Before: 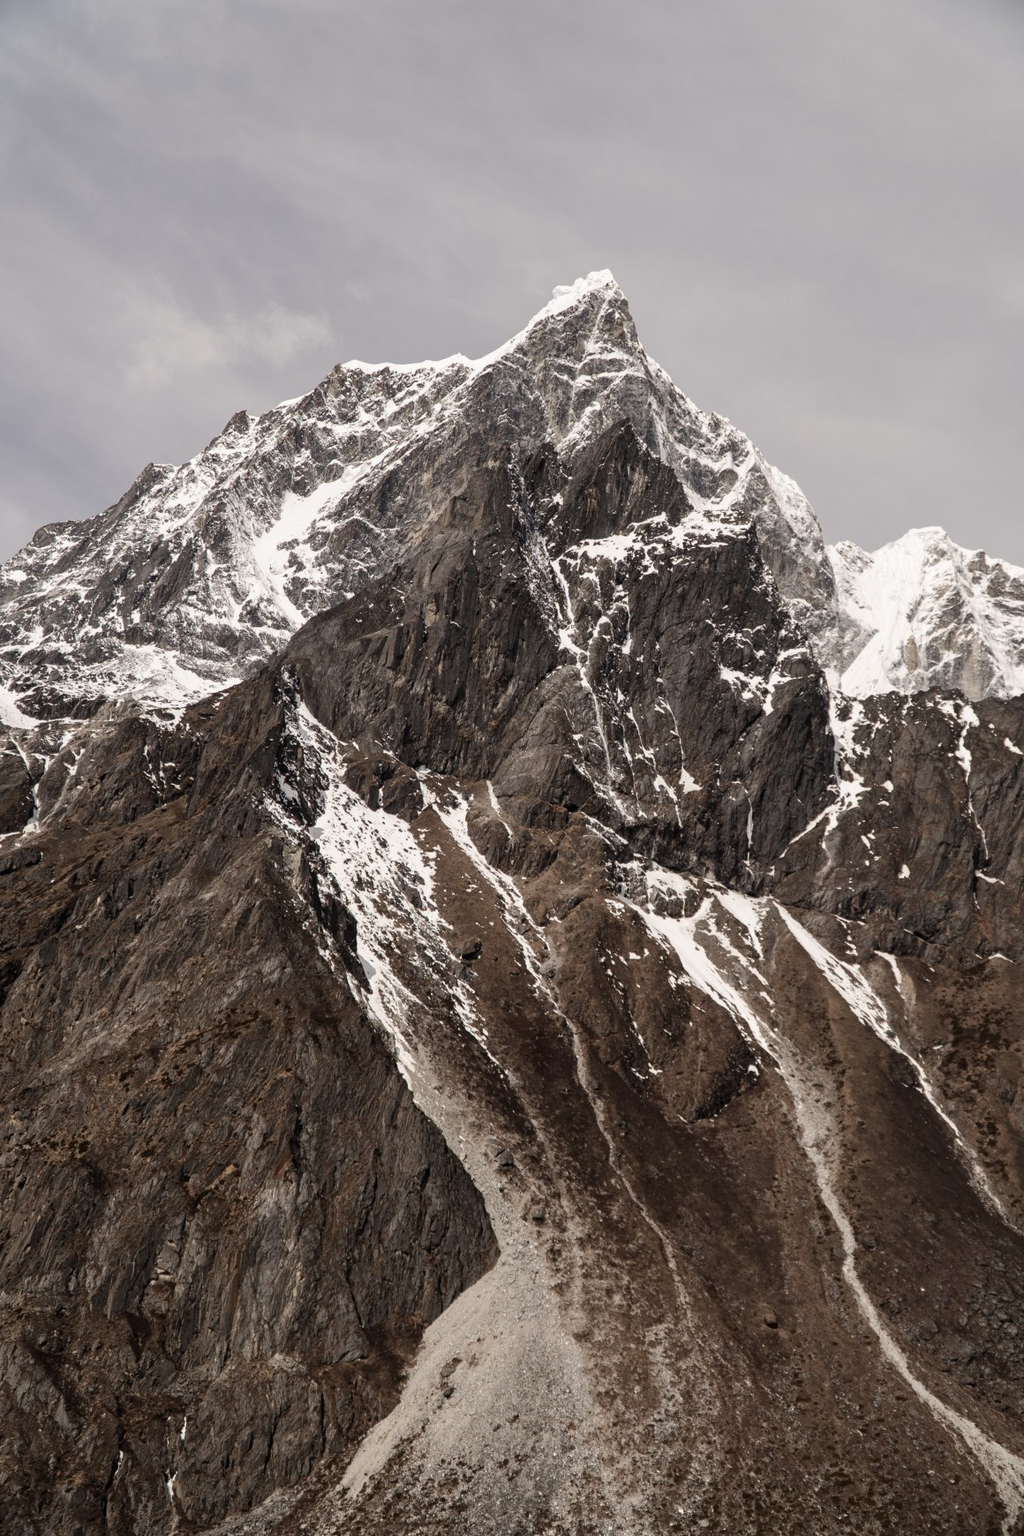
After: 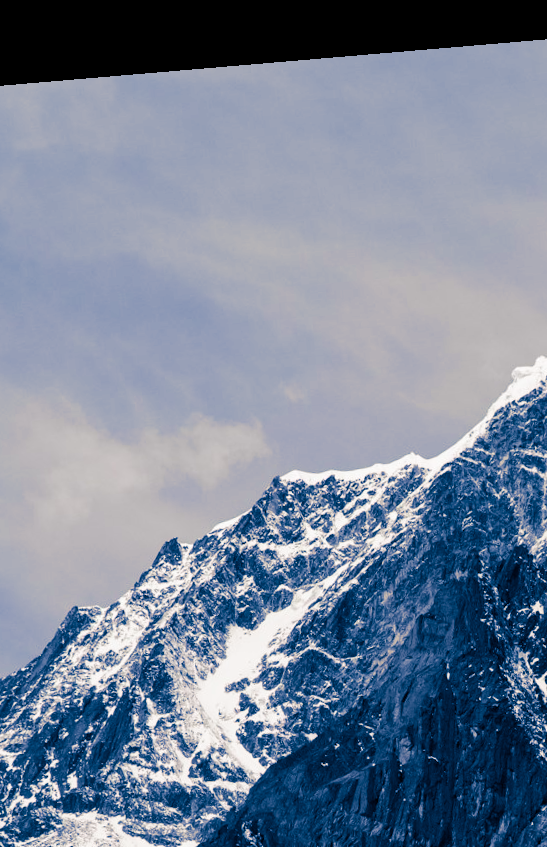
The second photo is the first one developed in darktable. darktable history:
crop and rotate: left 10.817%, top 0.062%, right 47.194%, bottom 53.626%
split-toning: shadows › hue 226.8°, shadows › saturation 1, highlights › saturation 0, balance -61.41
rotate and perspective: rotation -4.86°, automatic cropping off
